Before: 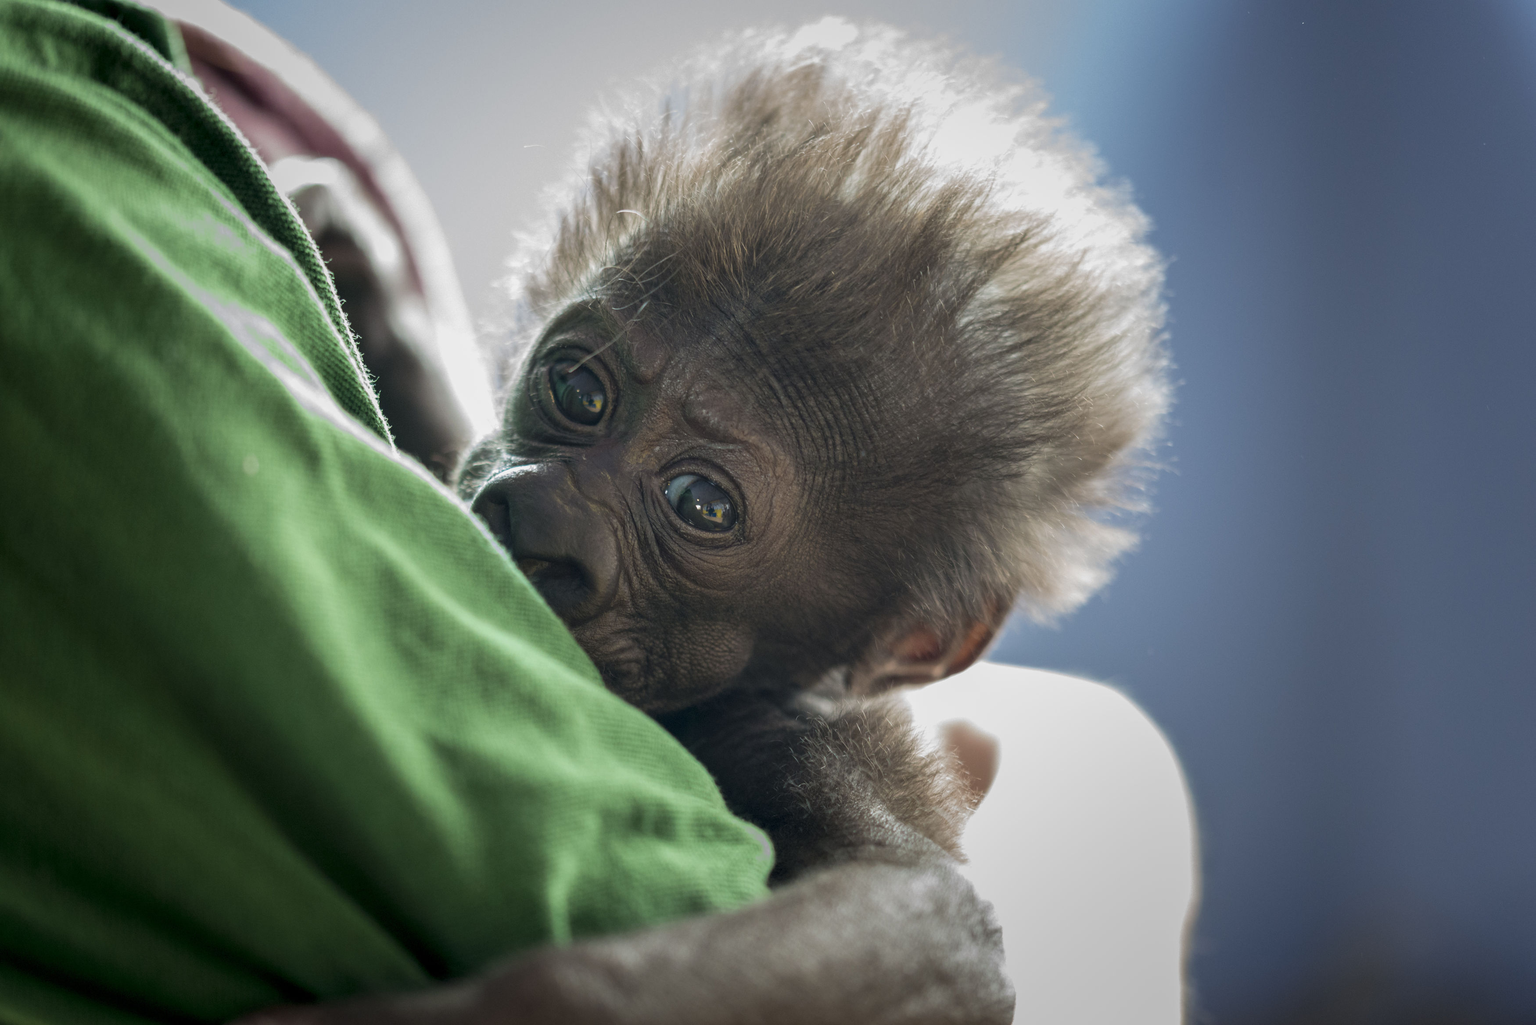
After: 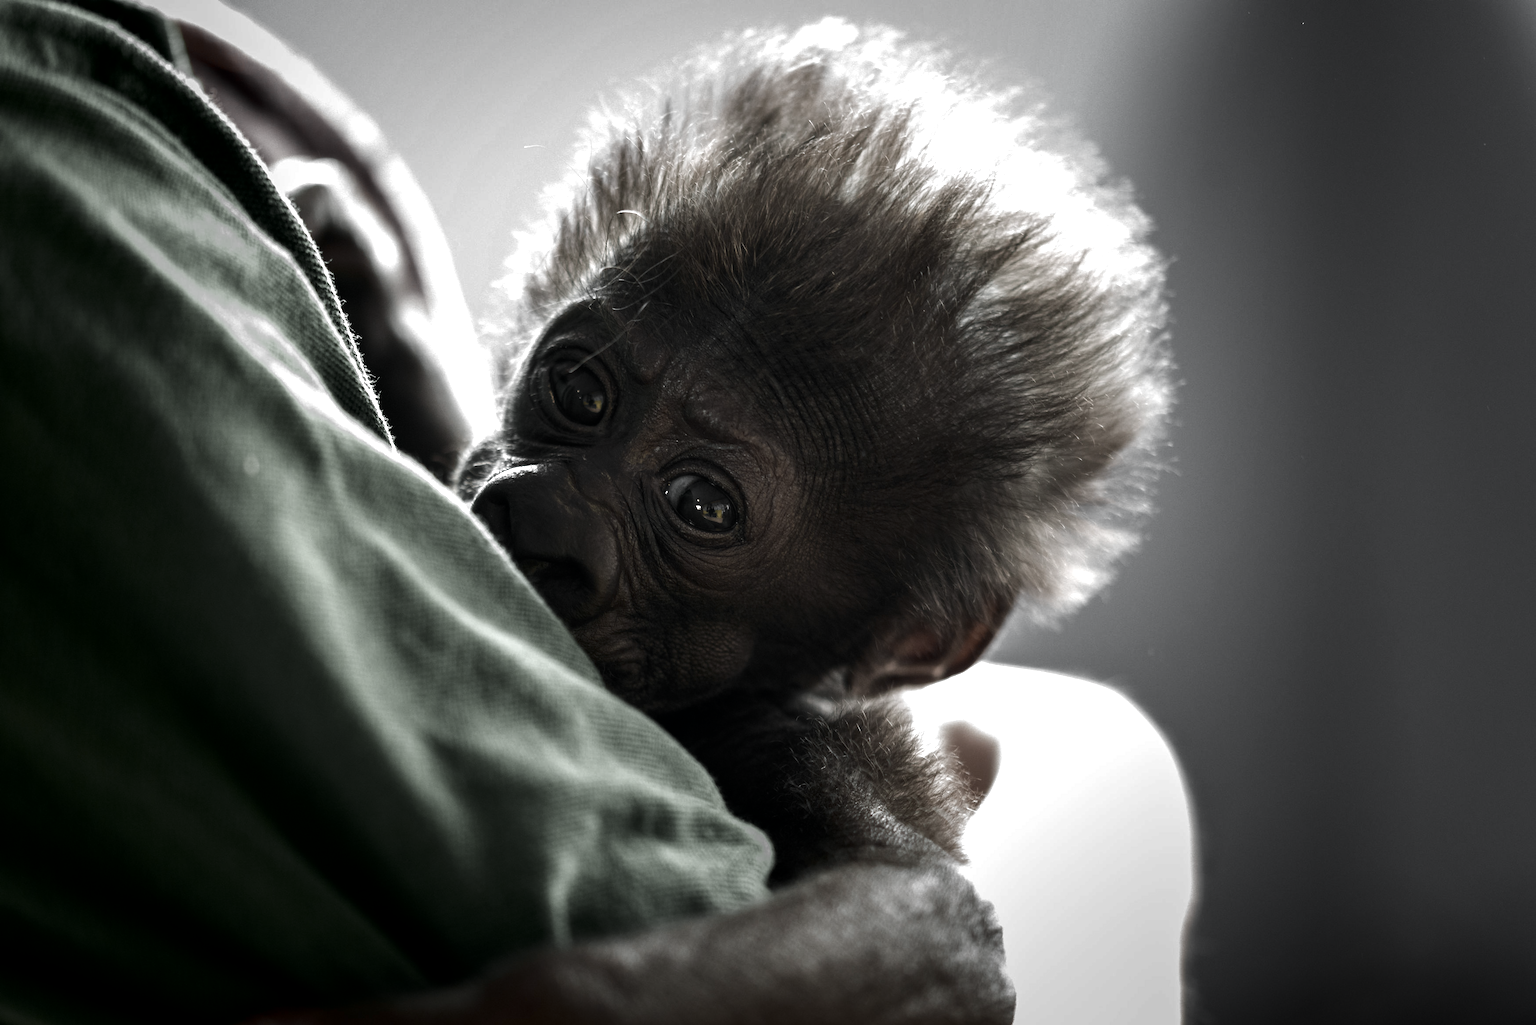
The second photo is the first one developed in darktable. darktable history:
exposure: exposure 0.585 EV, compensate highlight preservation false
color zones: curves: ch0 [(0, 0.613) (0.01, 0.613) (0.245, 0.448) (0.498, 0.529) (0.642, 0.665) (0.879, 0.777) (0.99, 0.613)]; ch1 [(0, 0.035) (0.121, 0.189) (0.259, 0.197) (0.415, 0.061) (0.589, 0.022) (0.732, 0.022) (0.857, 0.026) (0.991, 0.053)]
contrast brightness saturation: brightness -0.534
